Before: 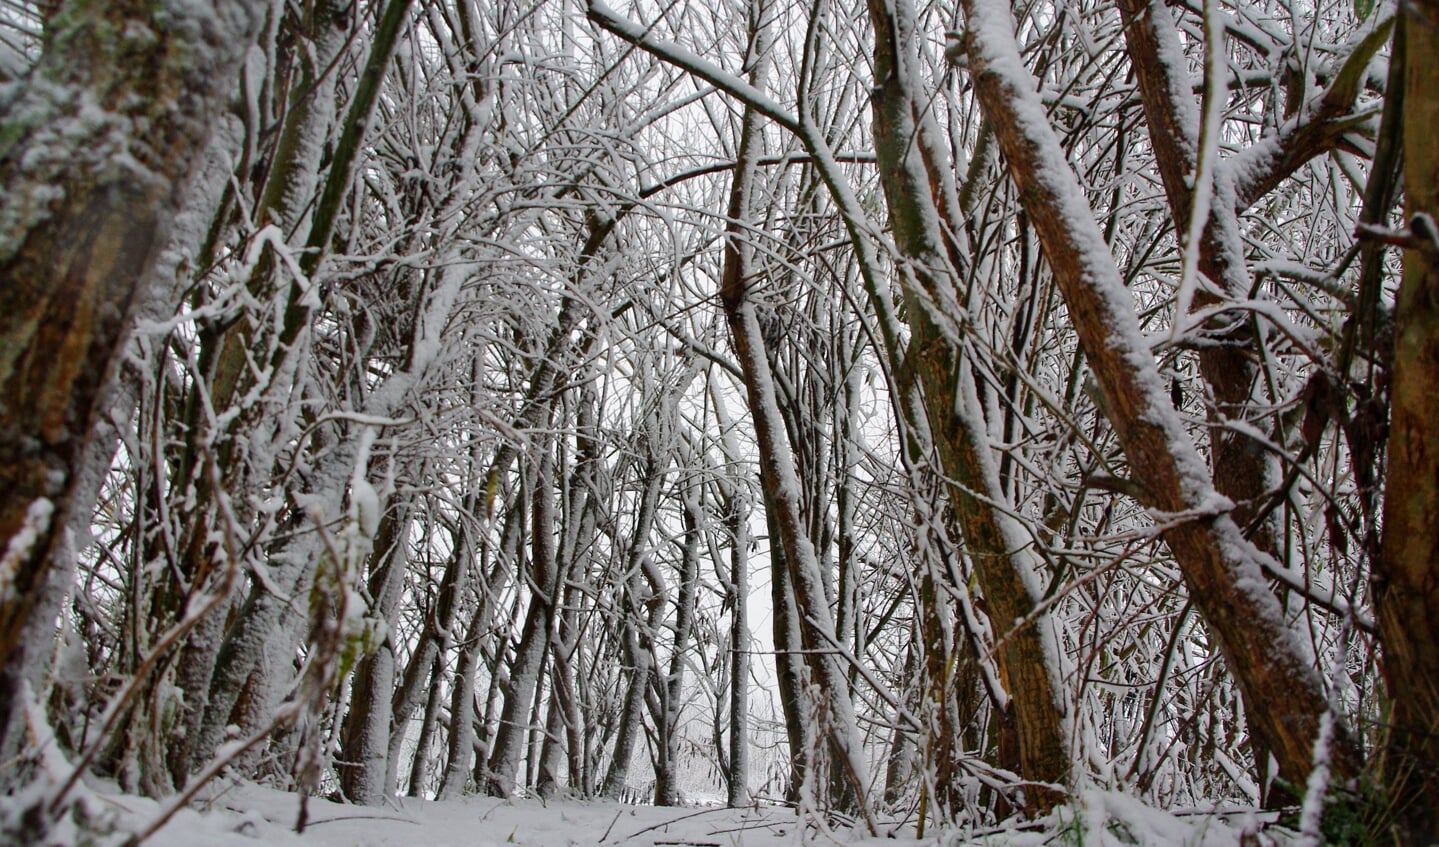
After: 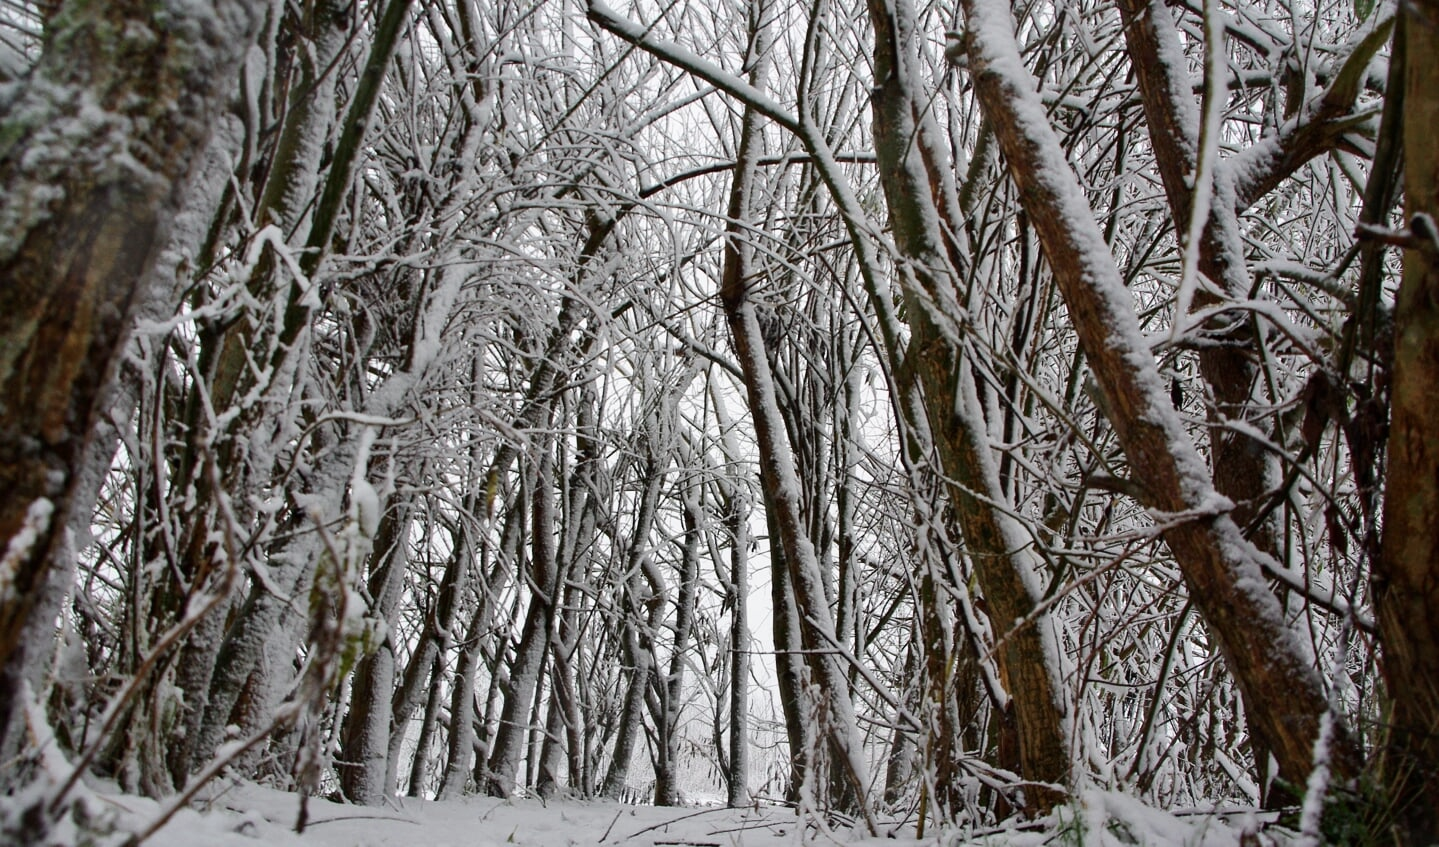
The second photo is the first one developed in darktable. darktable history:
contrast brightness saturation: contrast 0.114, saturation -0.174
